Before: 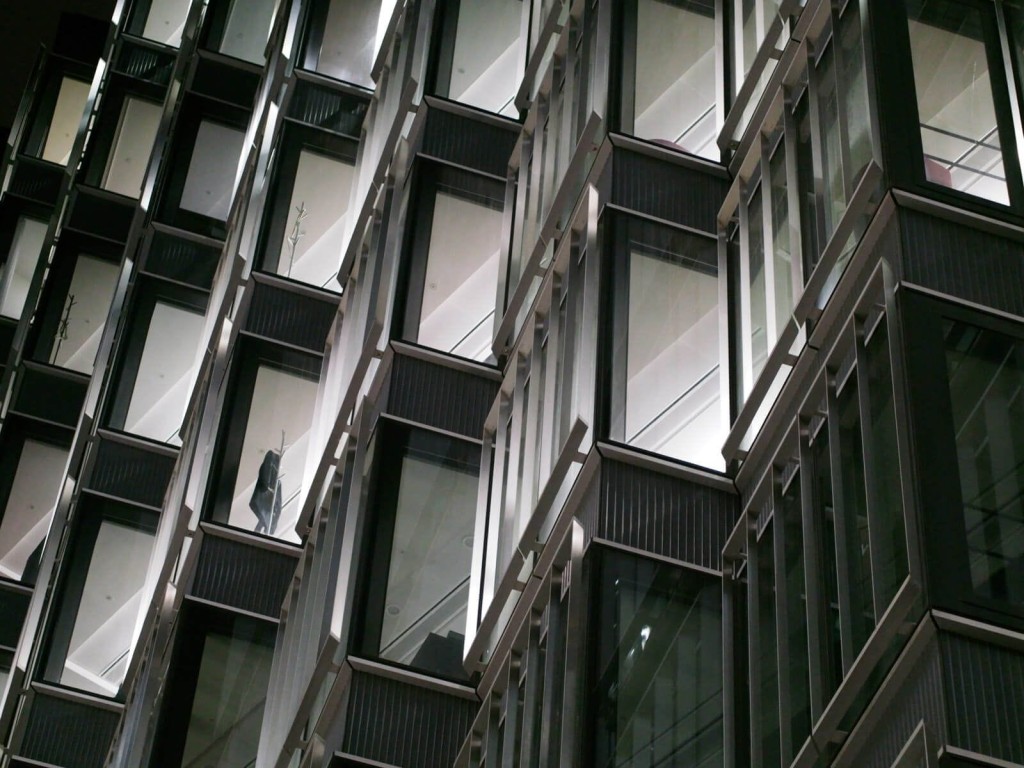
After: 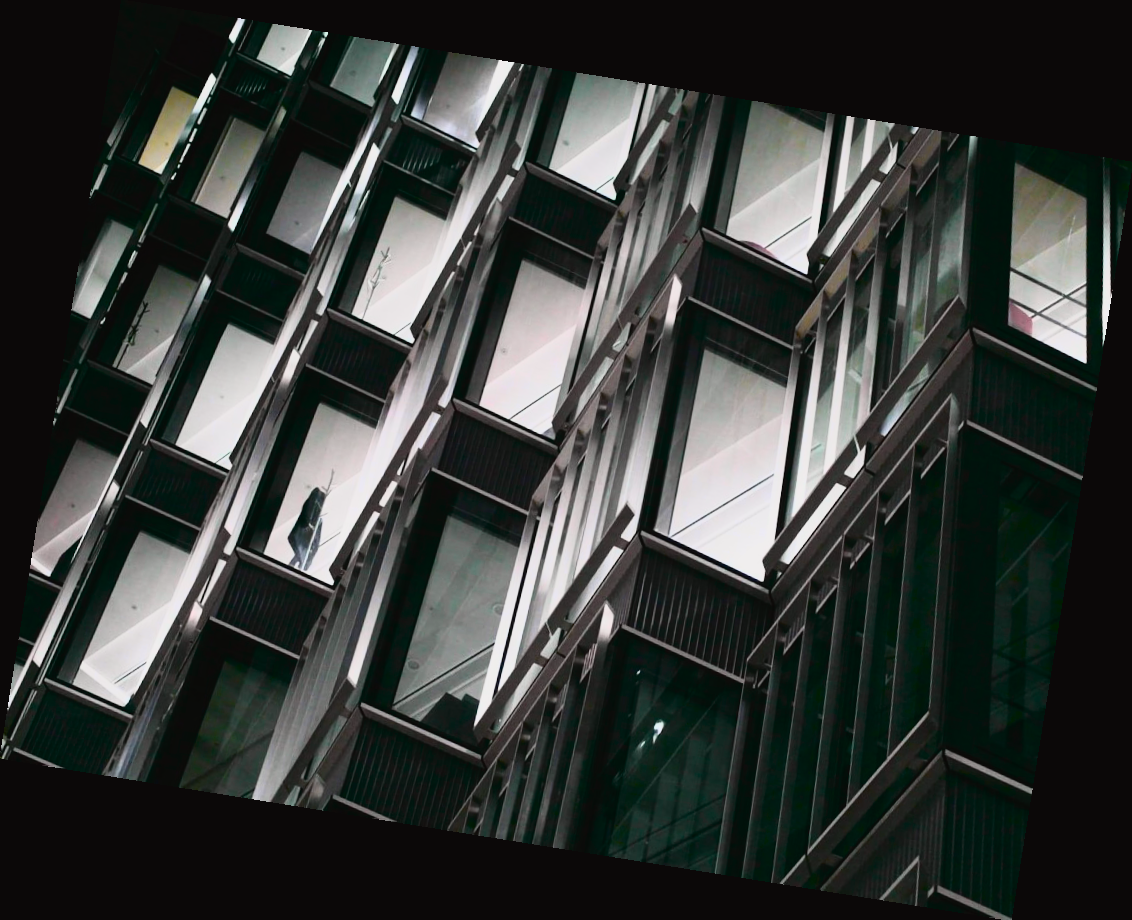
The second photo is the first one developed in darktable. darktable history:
tone curve: curves: ch0 [(0, 0.023) (0.132, 0.075) (0.256, 0.2) (0.463, 0.494) (0.699, 0.816) (0.813, 0.898) (1, 0.943)]; ch1 [(0, 0) (0.32, 0.306) (0.441, 0.41) (0.476, 0.466) (0.498, 0.5) (0.518, 0.519) (0.546, 0.571) (0.604, 0.651) (0.733, 0.817) (1, 1)]; ch2 [(0, 0) (0.312, 0.313) (0.431, 0.425) (0.483, 0.477) (0.503, 0.503) (0.526, 0.507) (0.564, 0.575) (0.614, 0.695) (0.713, 0.767) (0.985, 0.966)], color space Lab, independent channels
rotate and perspective: rotation 9.12°, automatic cropping off
color balance rgb: perceptual saturation grading › global saturation 20%, global vibrance 10%
